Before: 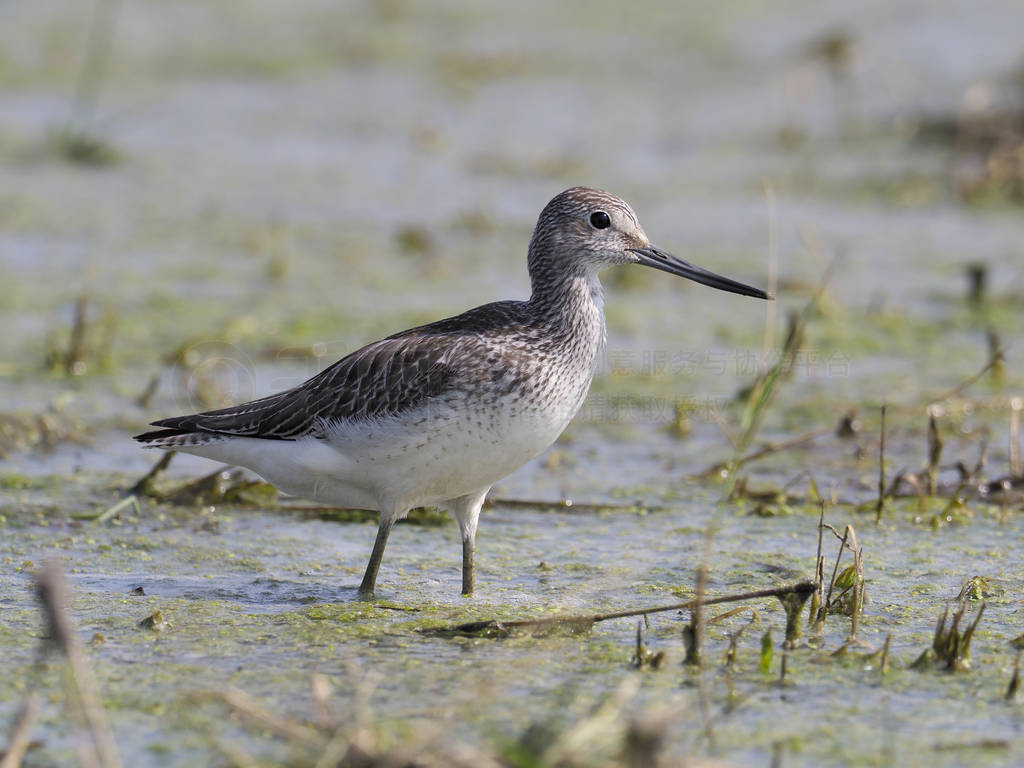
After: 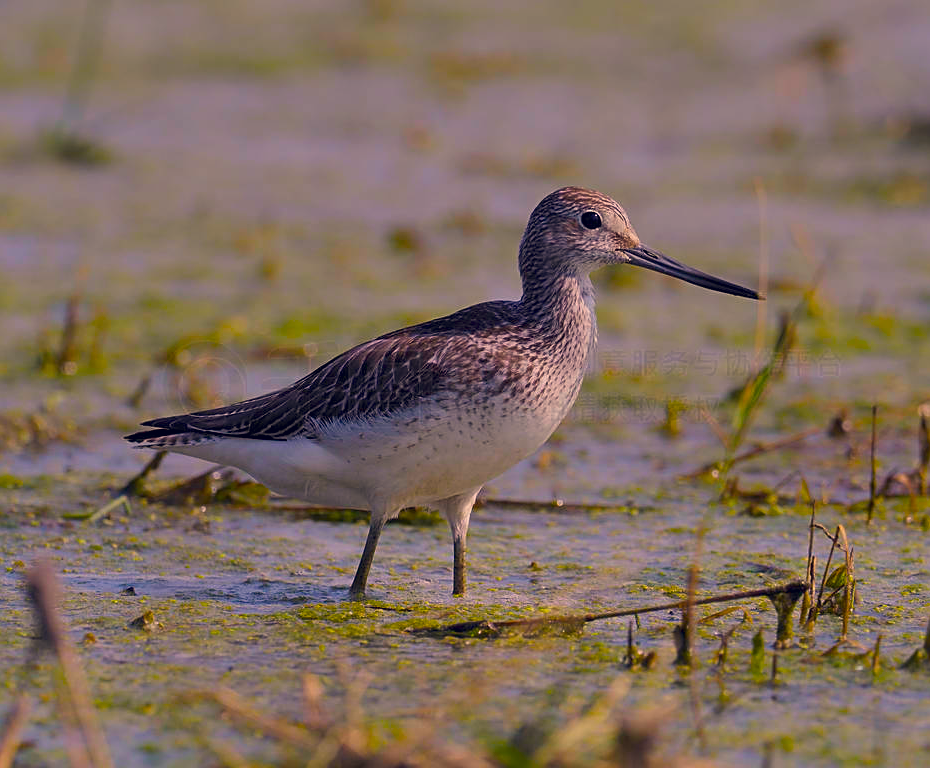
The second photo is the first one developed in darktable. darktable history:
sharpen: on, module defaults
contrast brightness saturation: brightness -0.203, saturation 0.078
crop and rotate: left 0.92%, right 8.168%
color correction: highlights a* 19.62, highlights b* 27.3, shadows a* 3.43, shadows b* -17.2, saturation 0.722
color balance rgb: linear chroma grading › highlights 99.422%, linear chroma grading › global chroma 23.832%, perceptual saturation grading › global saturation 1.212%, perceptual saturation grading › highlights -1.769%, perceptual saturation grading › mid-tones 3.492%, perceptual saturation grading › shadows 7.757%, contrast -20.429%
